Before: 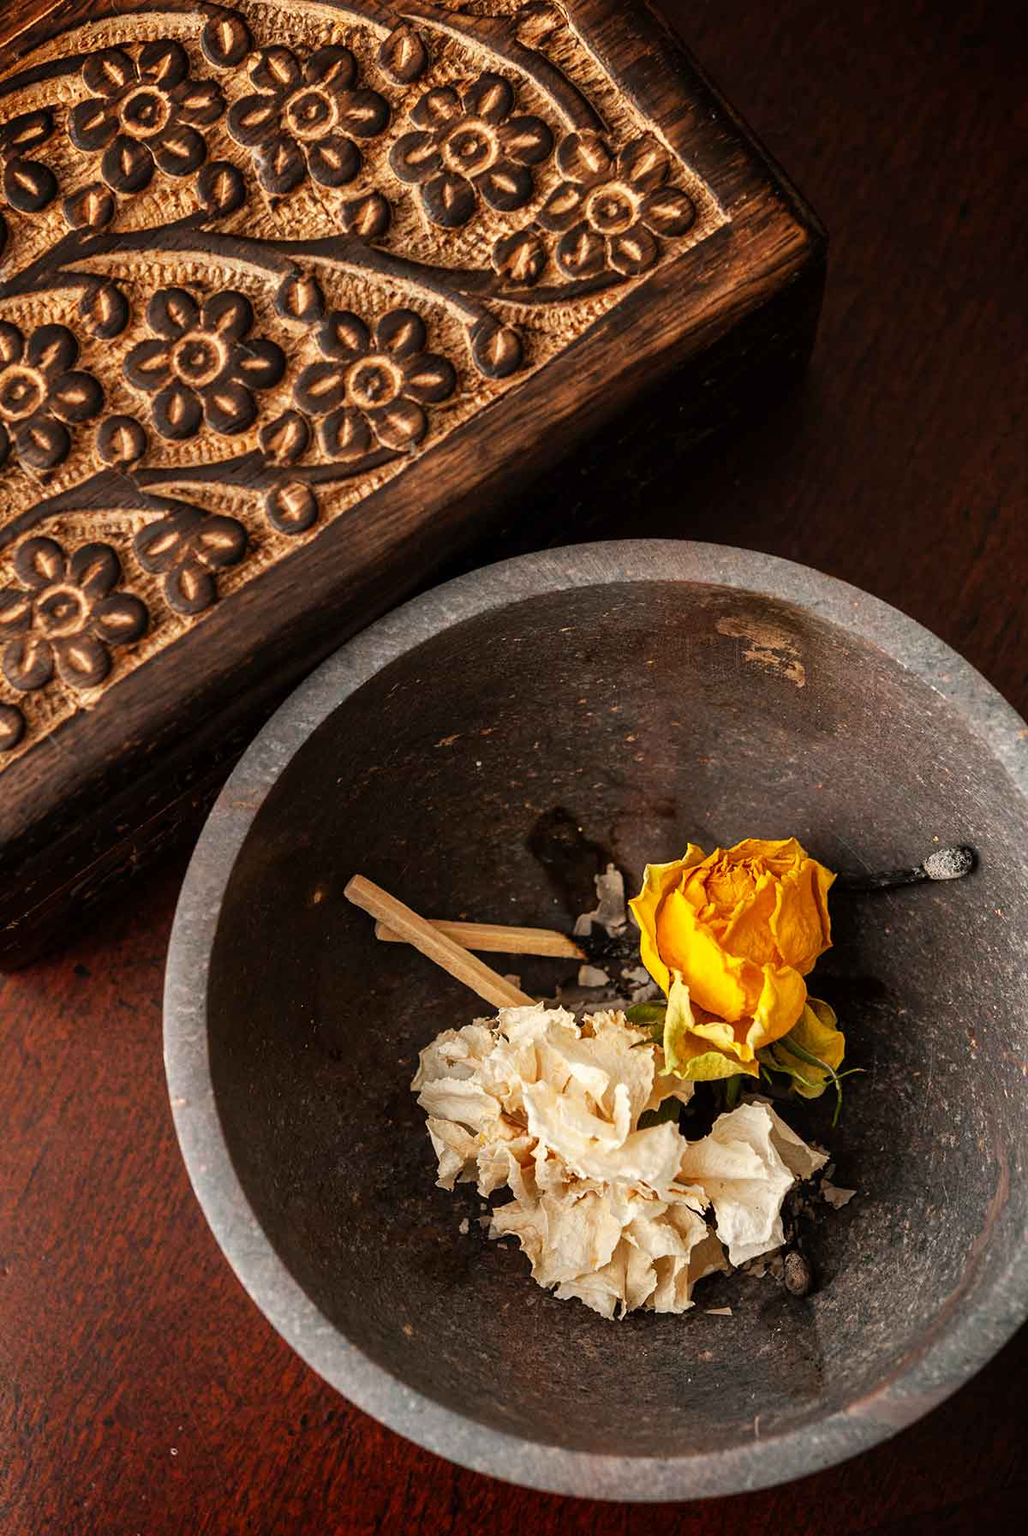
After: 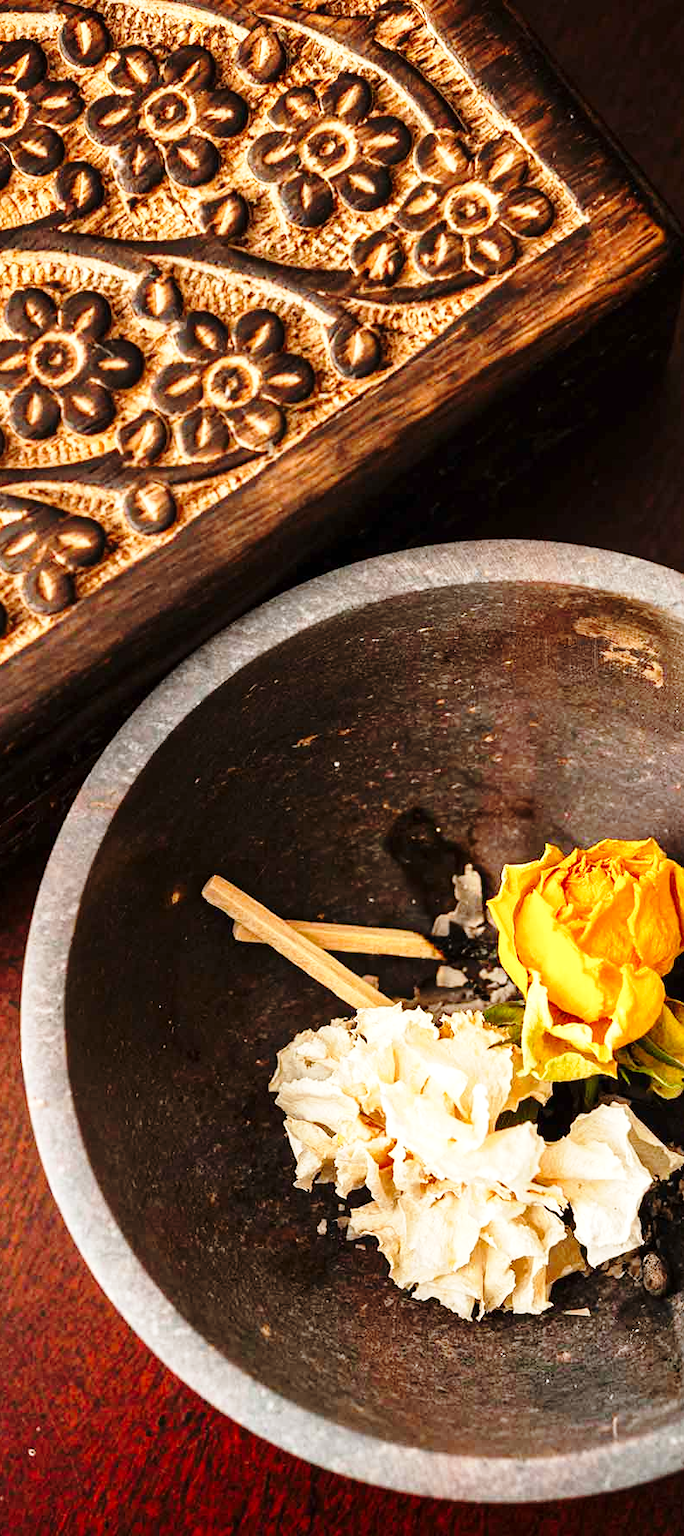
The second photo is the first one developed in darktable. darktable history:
crop and rotate: left 13.834%, right 19.637%
base curve: curves: ch0 [(0, 0) (0.028, 0.03) (0.121, 0.232) (0.46, 0.748) (0.859, 0.968) (1, 1)], exposure shift 0.01, preserve colors none
exposure: exposure 0.377 EV, compensate highlight preservation false
